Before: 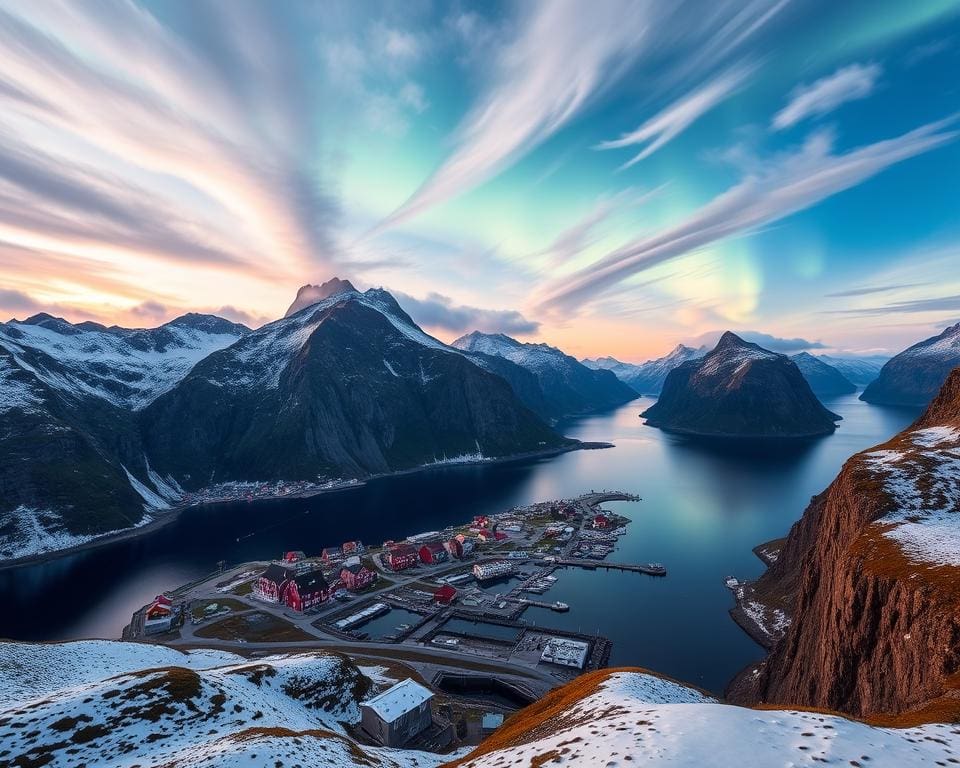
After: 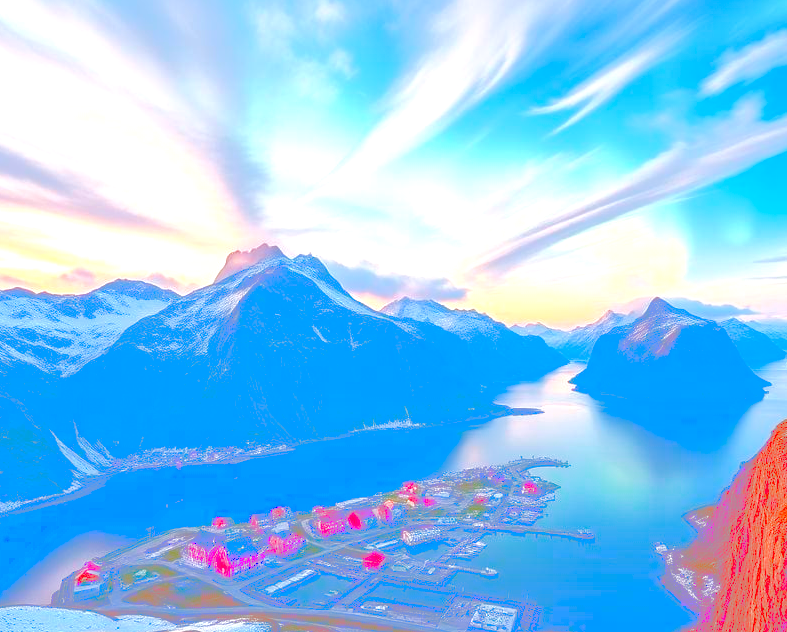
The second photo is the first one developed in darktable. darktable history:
exposure: black level correction 0, exposure 0.694 EV, compensate highlight preservation false
contrast brightness saturation: contrast 0.204, brightness 0.162, saturation 0.227
tone curve: curves: ch0 [(0, 0) (0.003, 0.6) (0.011, 0.6) (0.025, 0.601) (0.044, 0.601) (0.069, 0.601) (0.1, 0.601) (0.136, 0.602) (0.177, 0.605) (0.224, 0.609) (0.277, 0.615) (0.335, 0.625) (0.399, 0.633) (0.468, 0.654) (0.543, 0.676) (0.623, 0.71) (0.709, 0.753) (0.801, 0.802) (0.898, 0.85) (1, 1)], color space Lab, linked channels
crop and rotate: left 7.417%, top 4.48%, right 10.515%, bottom 13.137%
velvia: strength 30.1%
